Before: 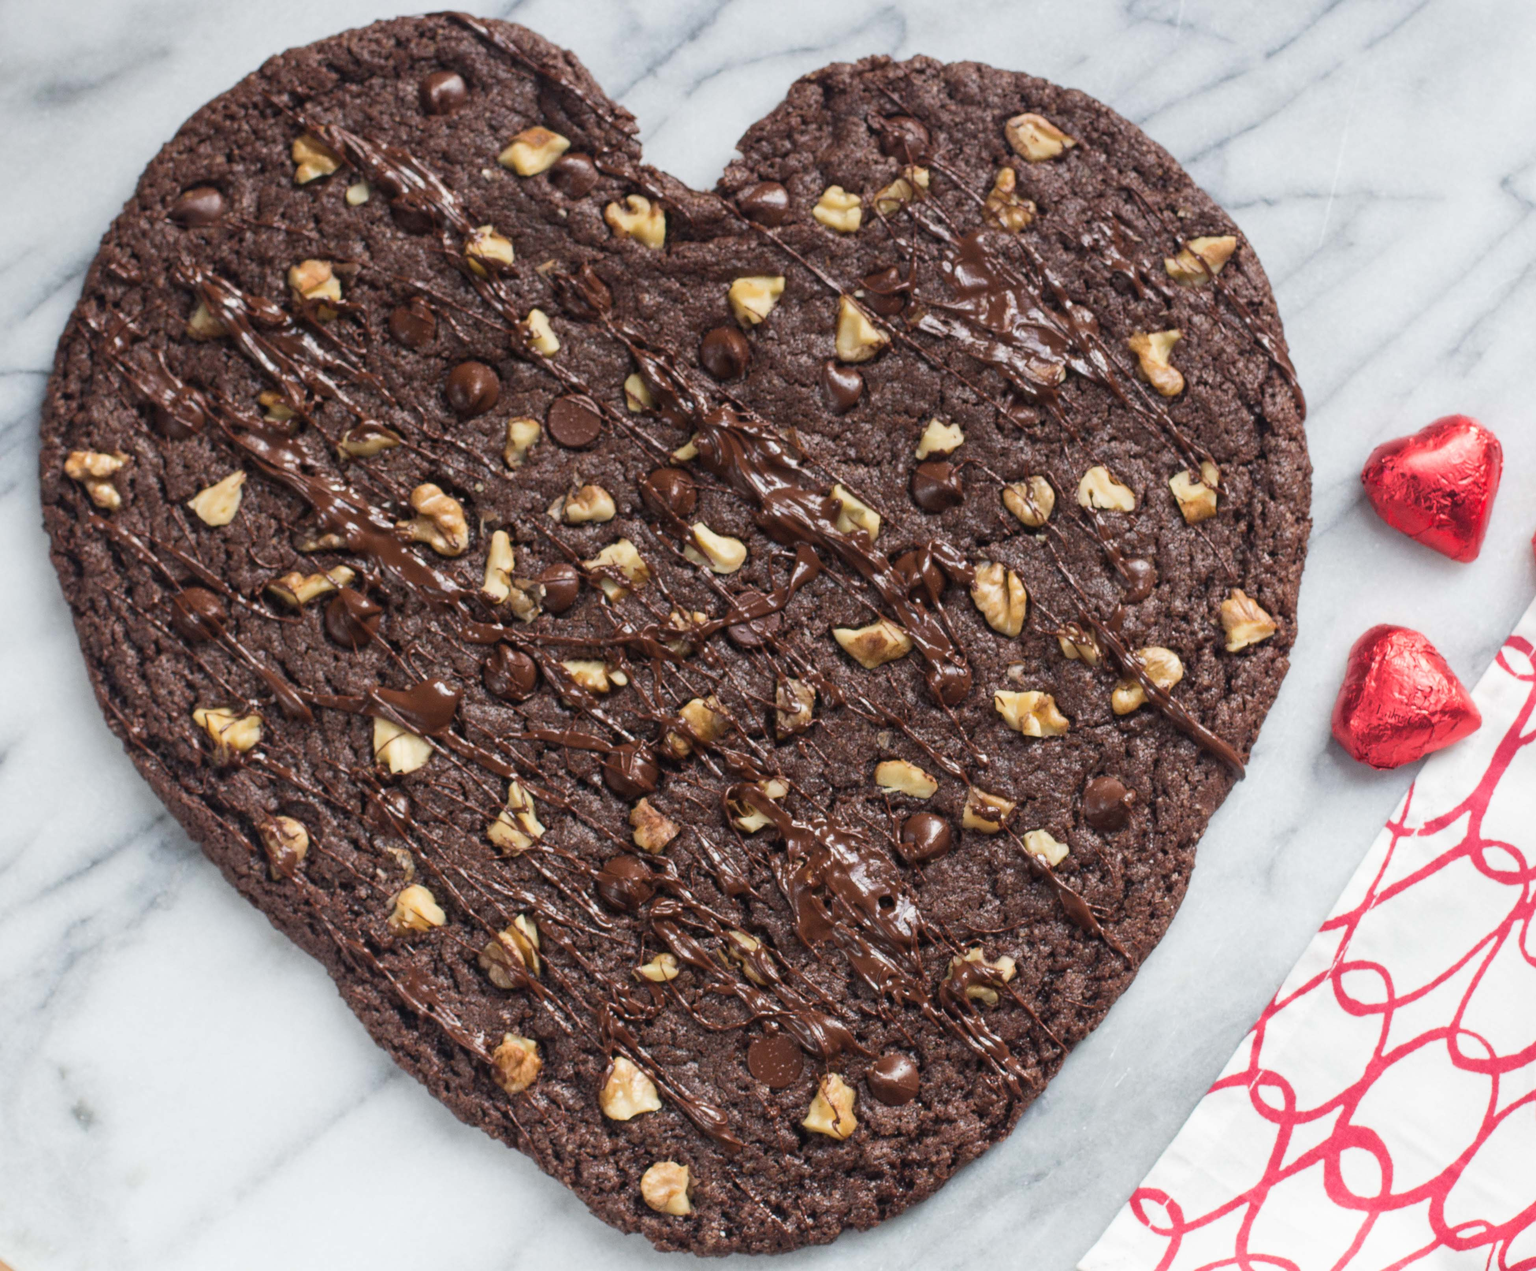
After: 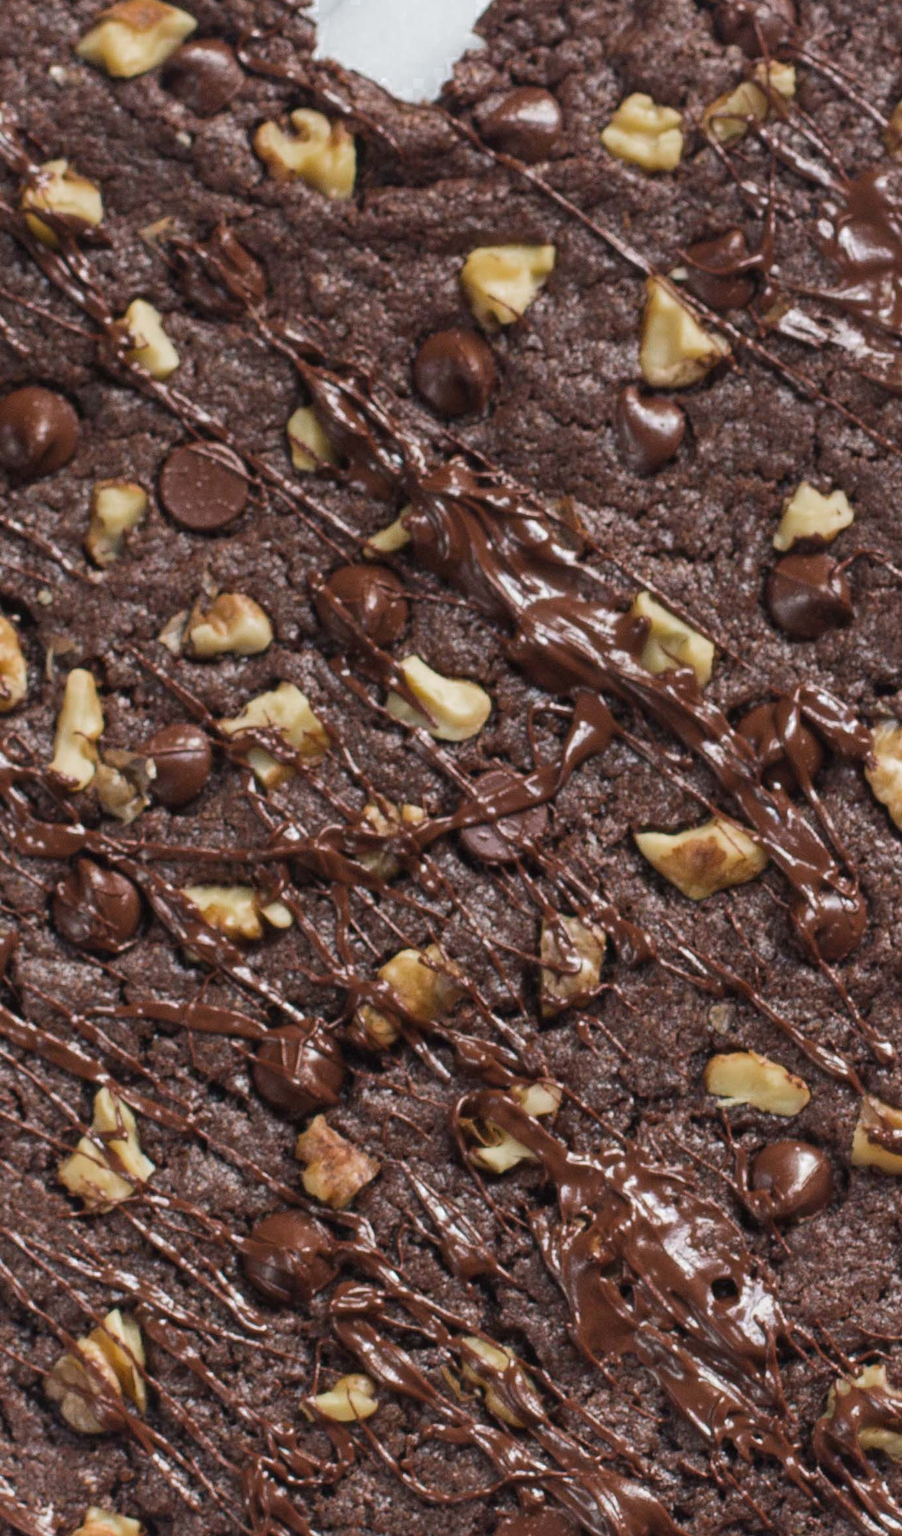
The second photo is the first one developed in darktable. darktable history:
crop and rotate: left 29.476%, top 10.214%, right 35.32%, bottom 17.333%
color zones: curves: ch0 [(0.203, 0.433) (0.607, 0.517) (0.697, 0.696) (0.705, 0.897)]
